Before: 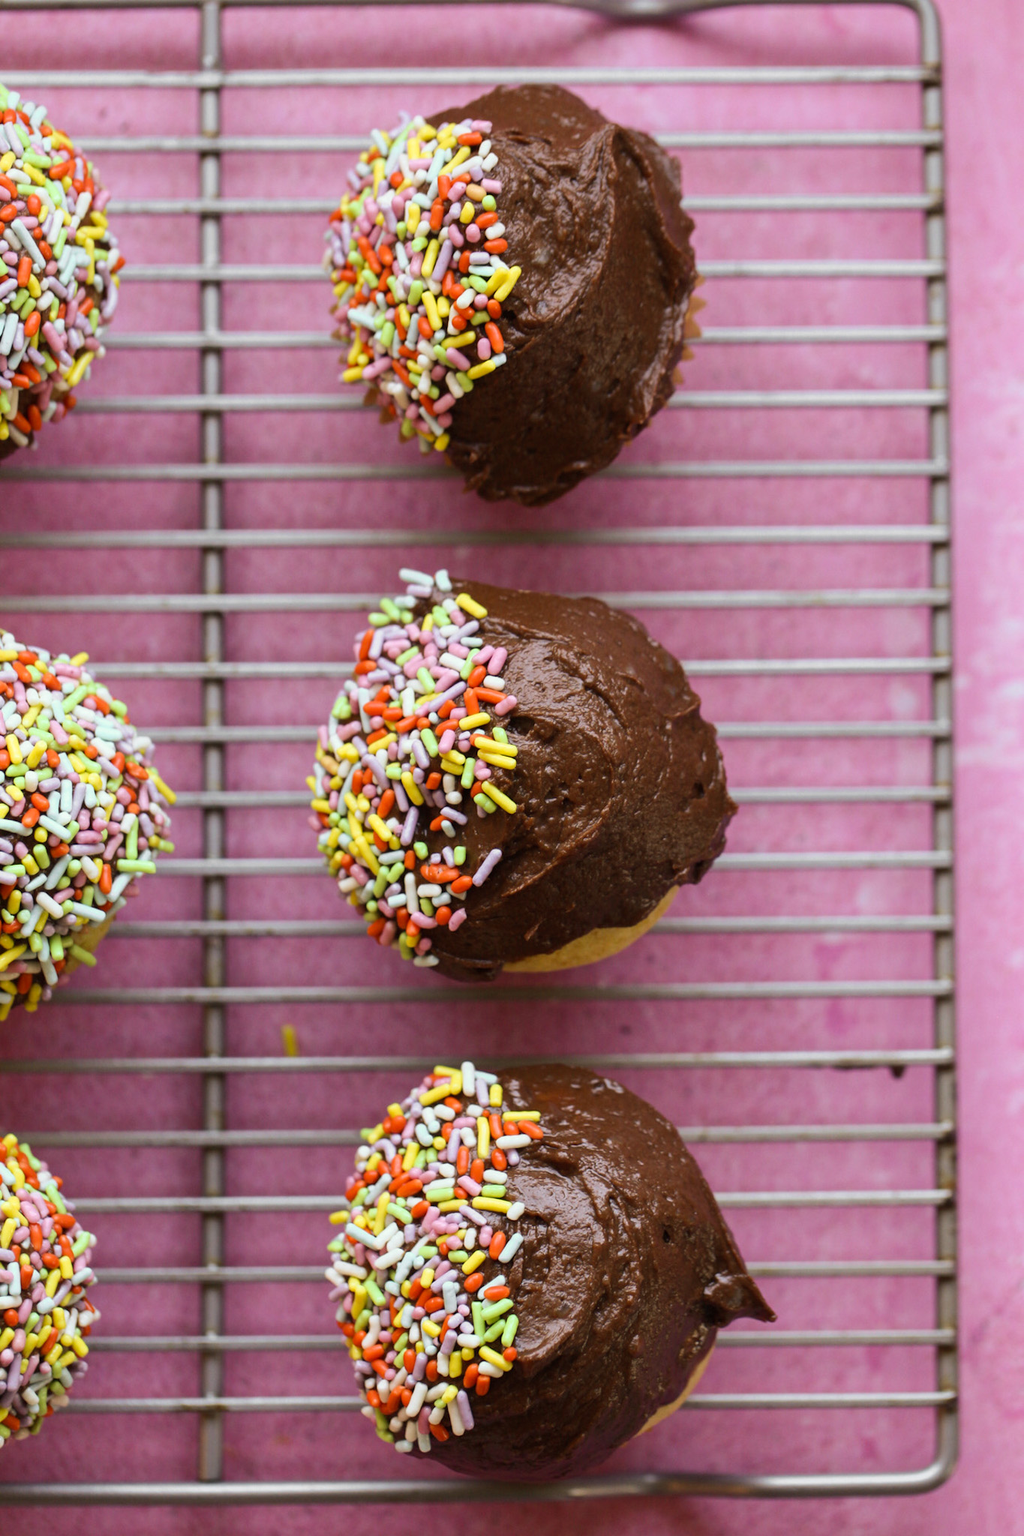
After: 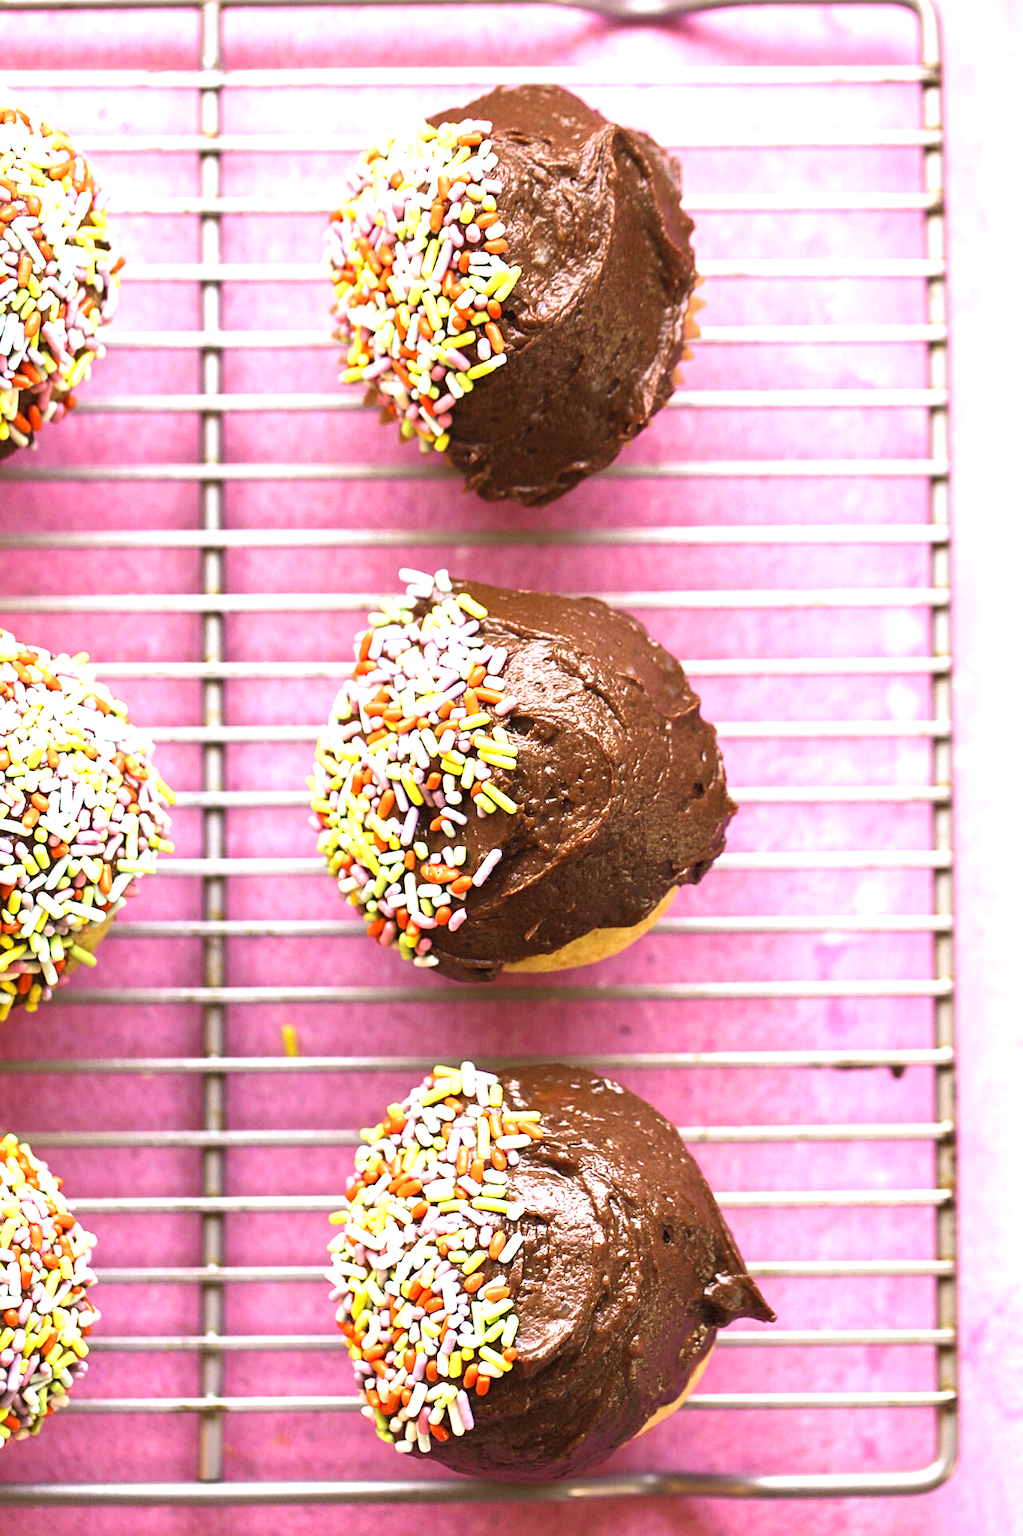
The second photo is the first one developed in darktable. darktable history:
white balance: emerald 1
velvia: on, module defaults
sharpen: on, module defaults
exposure: black level correction 0, exposure 1.5 EV, compensate highlight preservation false
